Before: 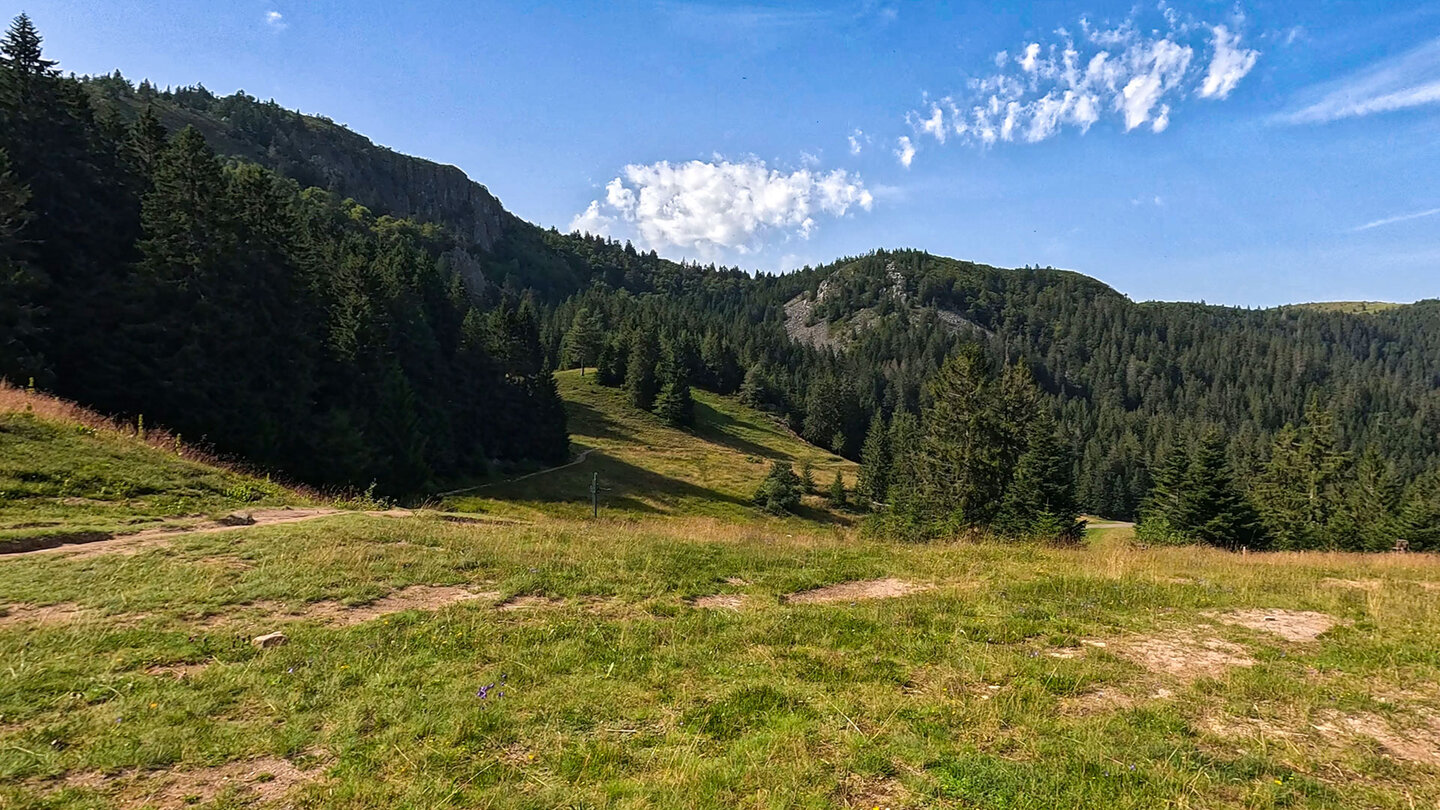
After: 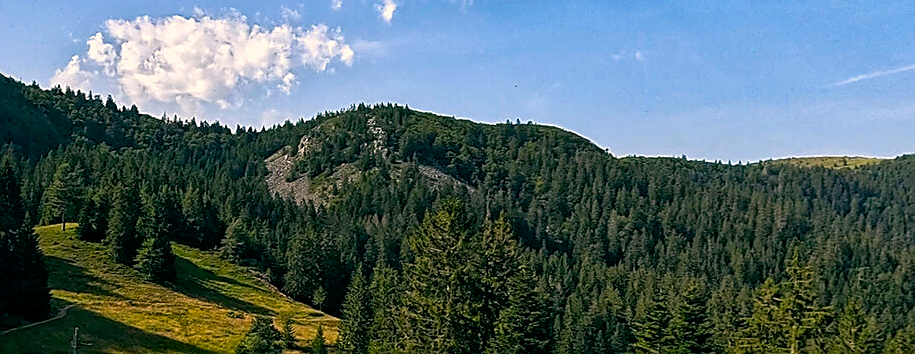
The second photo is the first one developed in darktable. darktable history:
color balance rgb: power › luminance -3.713%, power › hue 144.12°, highlights gain › chroma 3.034%, highlights gain › hue 60.06°, global offset › luminance -0.314%, global offset › chroma 0.109%, global offset › hue 164.38°, perceptual saturation grading › global saturation 25.358%, global vibrance 2.037%
sharpen: on, module defaults
crop: left 36.045%, top 18.018%, right 0.402%, bottom 38.196%
